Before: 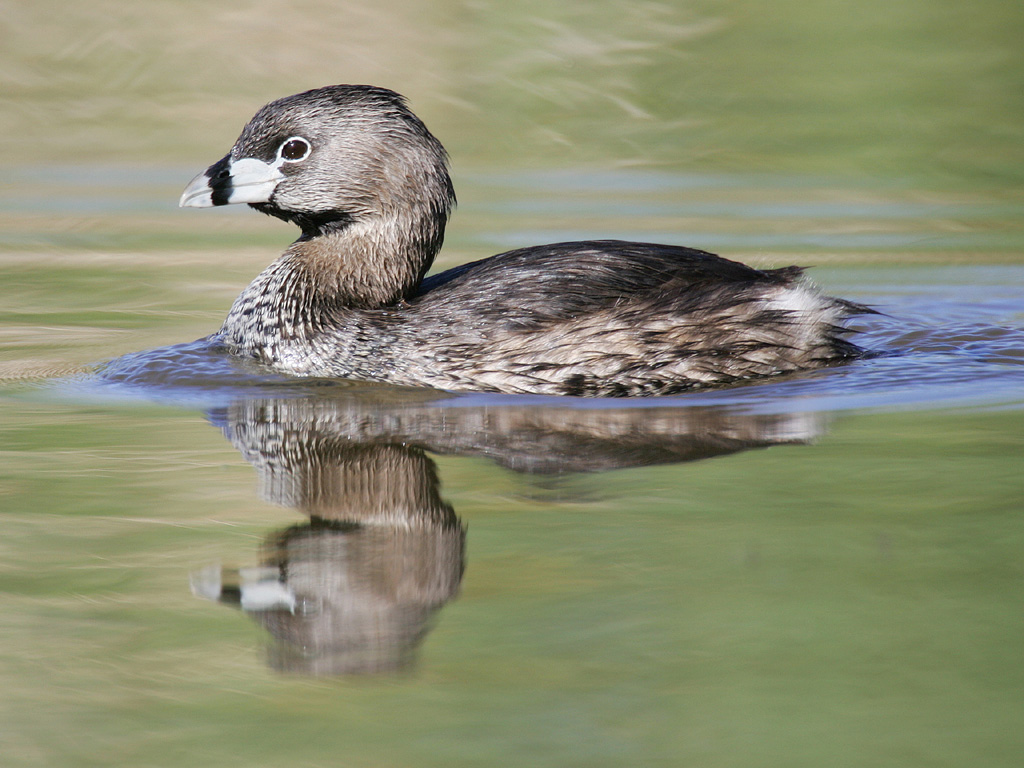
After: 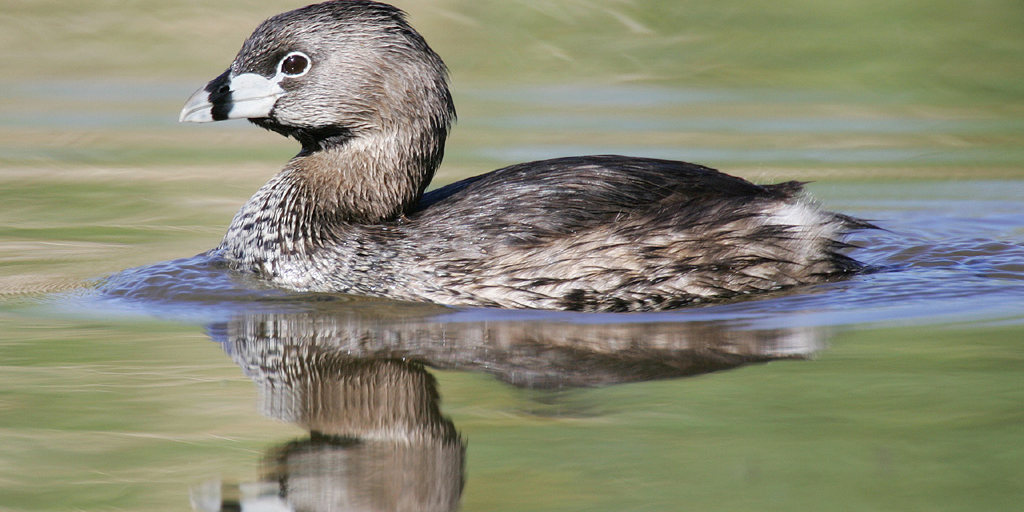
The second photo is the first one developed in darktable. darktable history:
crop: top 11.166%, bottom 22.168%
